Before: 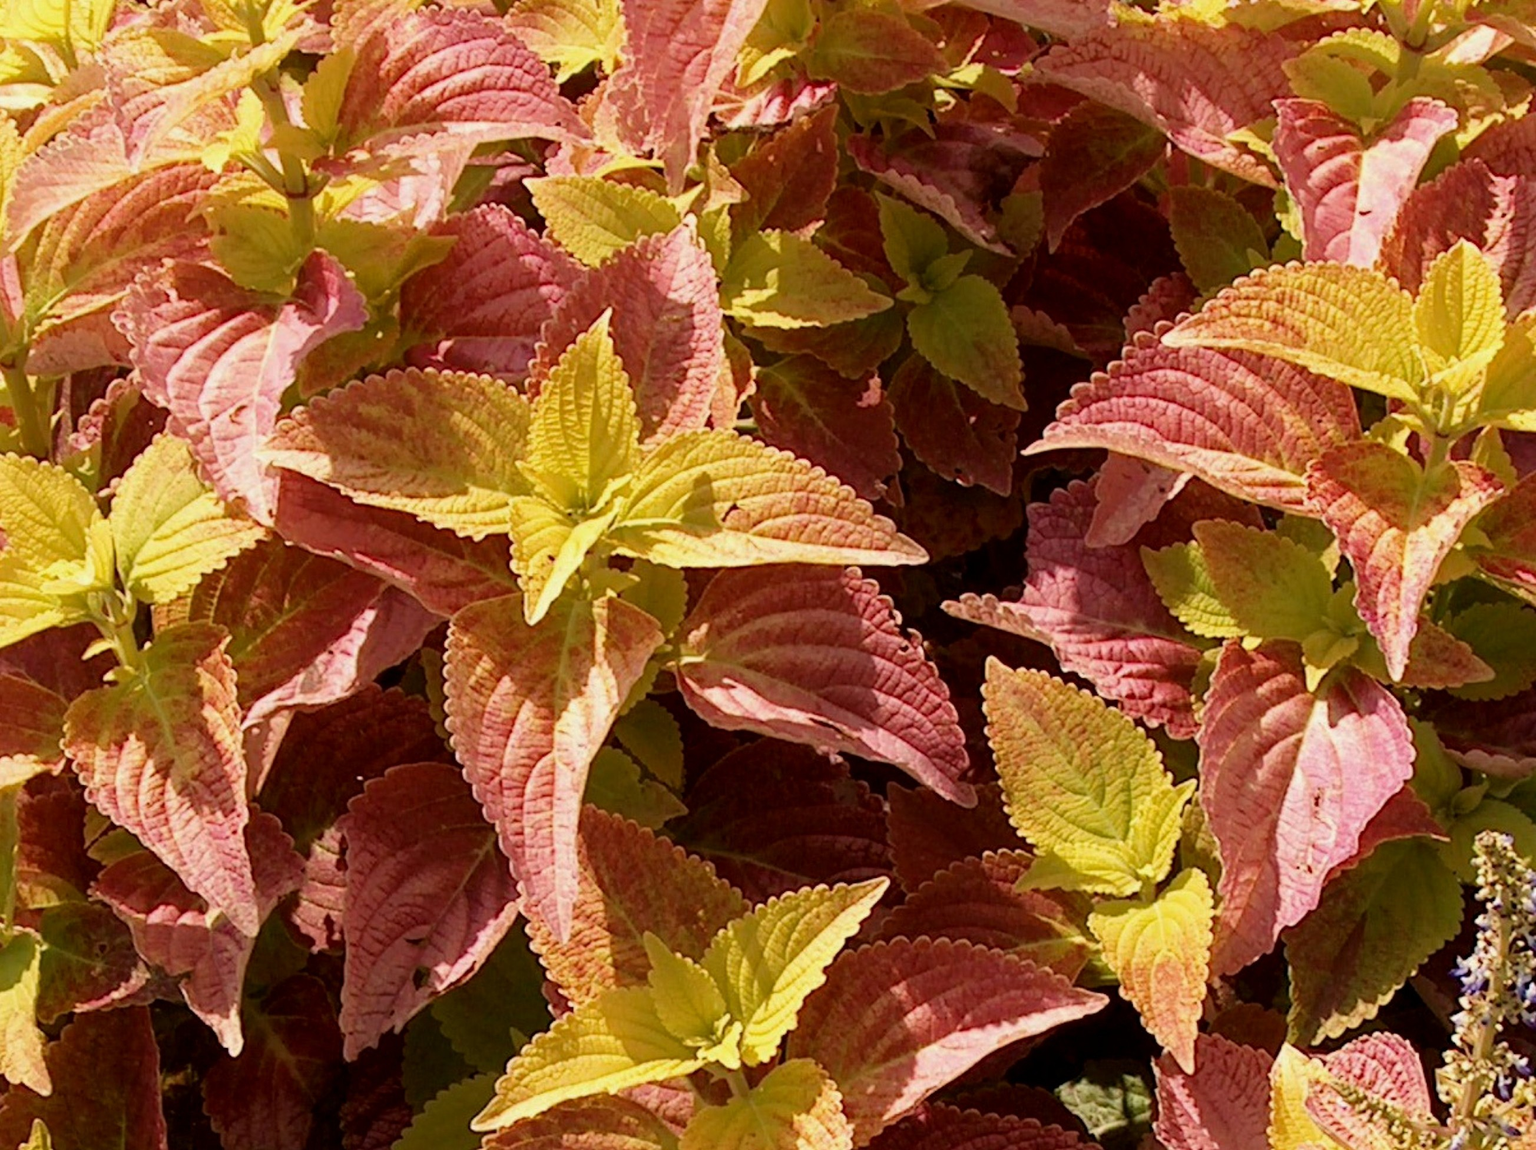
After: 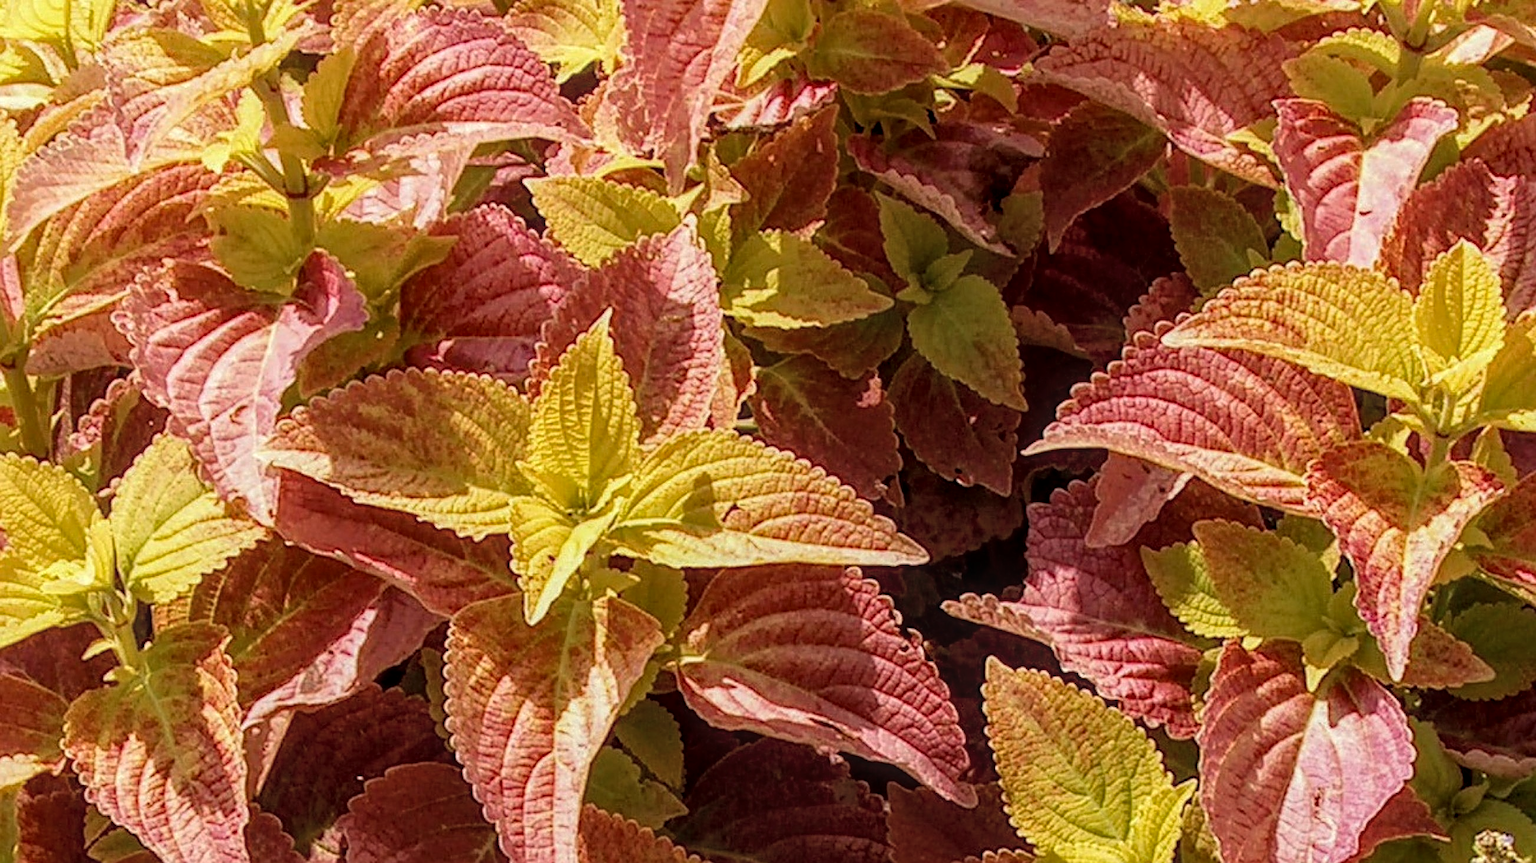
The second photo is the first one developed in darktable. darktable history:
crop: bottom 24.862%
sharpen: on, module defaults
local contrast: highlights 74%, shadows 55%, detail 176%, midtone range 0.214
